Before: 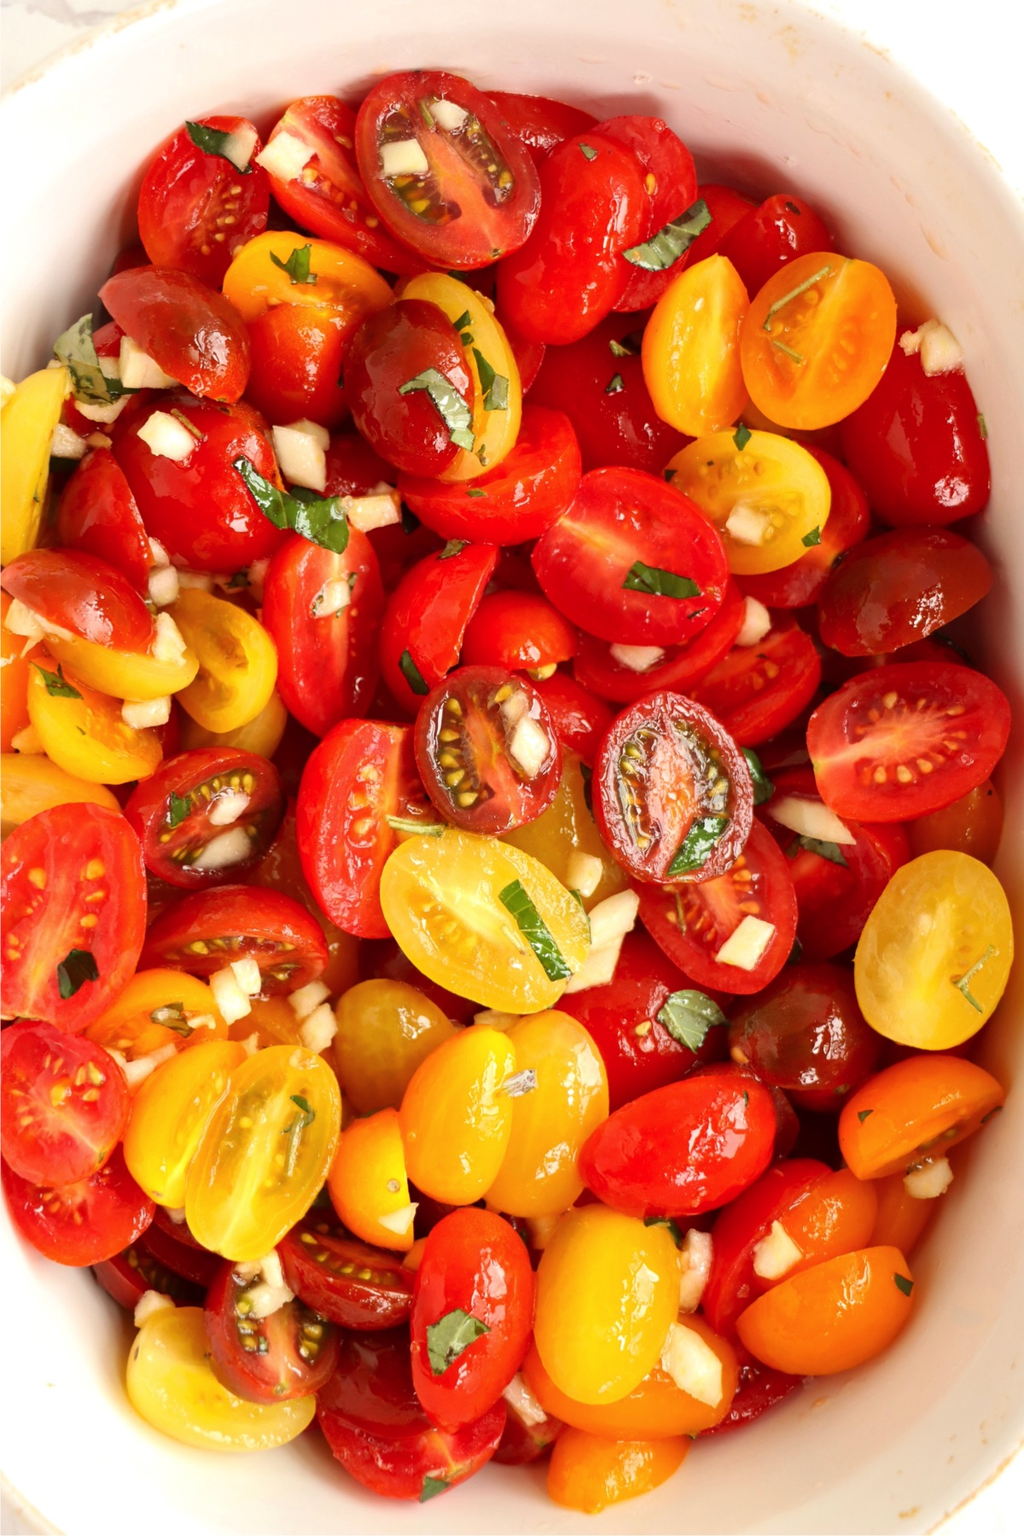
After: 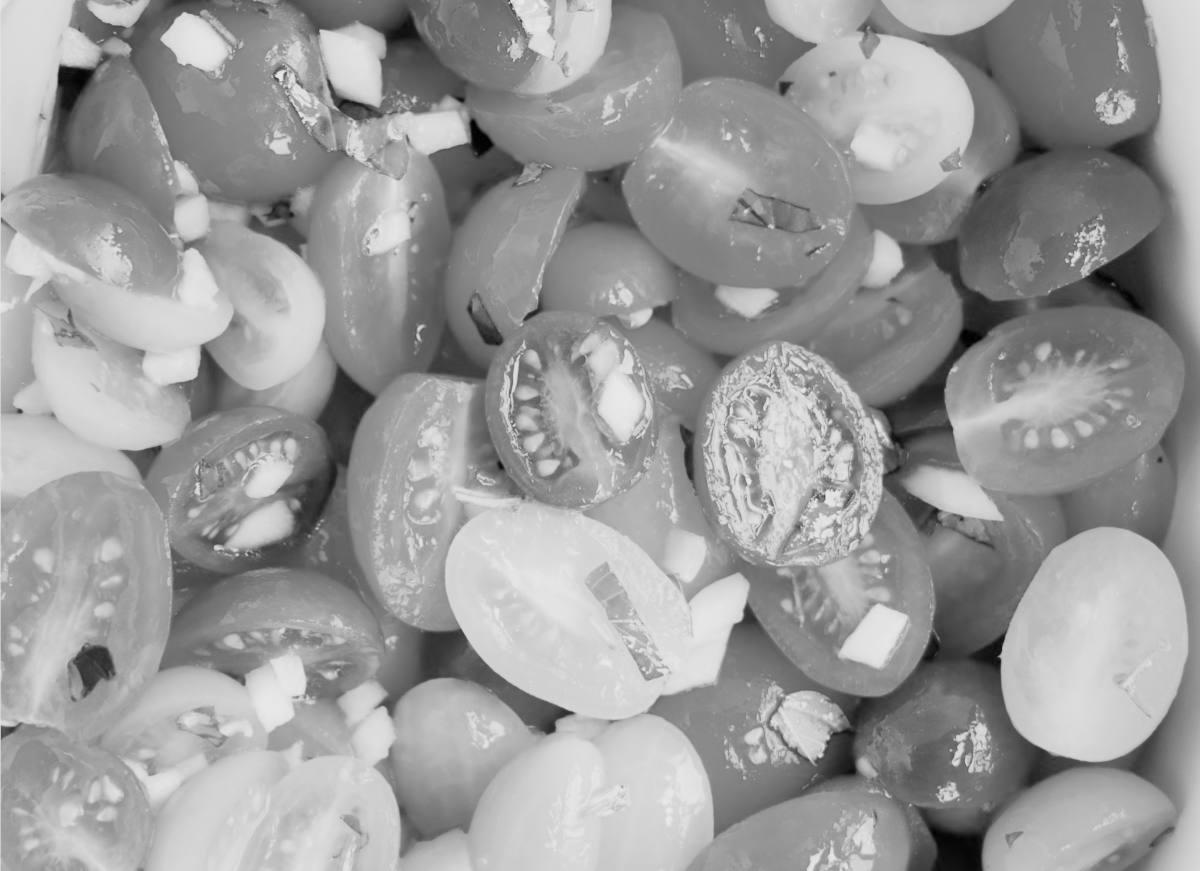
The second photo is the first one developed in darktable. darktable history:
exposure: black level correction 0, exposure 1.1 EV, compensate highlight preservation false
crop and rotate: top 26.056%, bottom 25.543%
filmic rgb: black relative exposure -5 EV, hardness 2.88, contrast 1.3
monochrome: a 14.95, b -89.96
